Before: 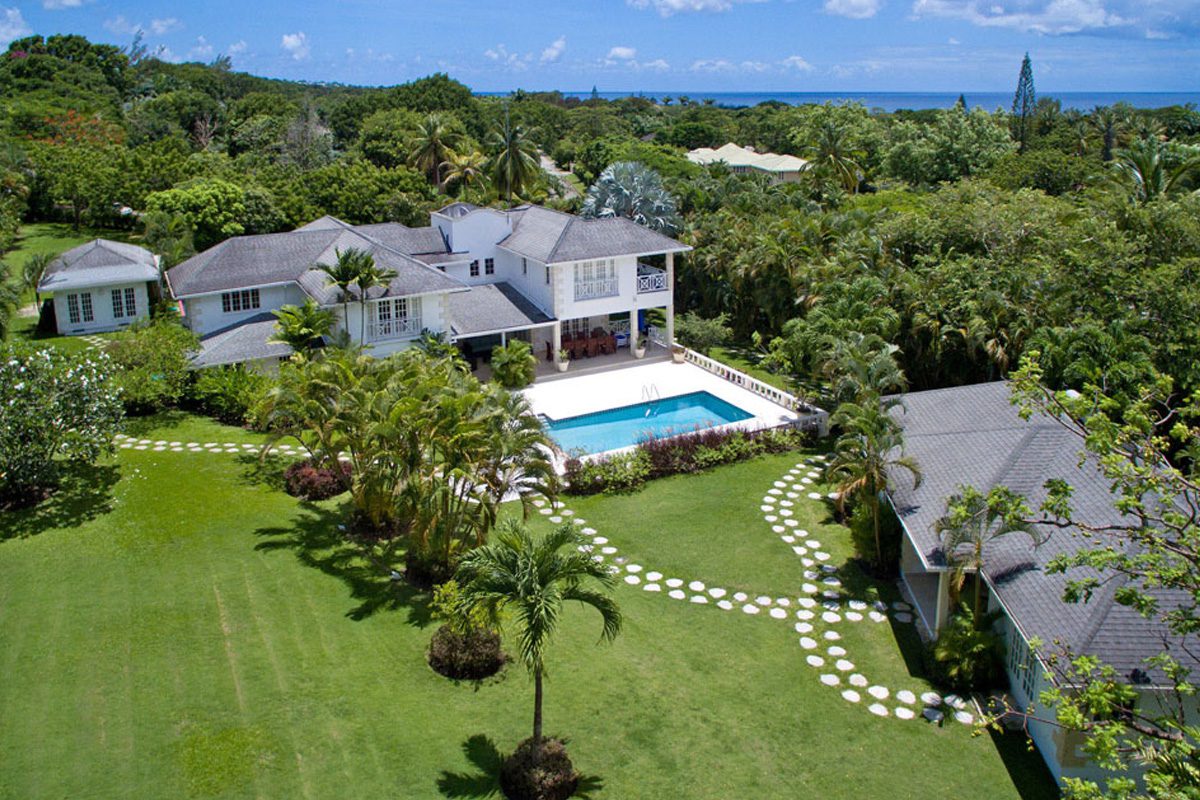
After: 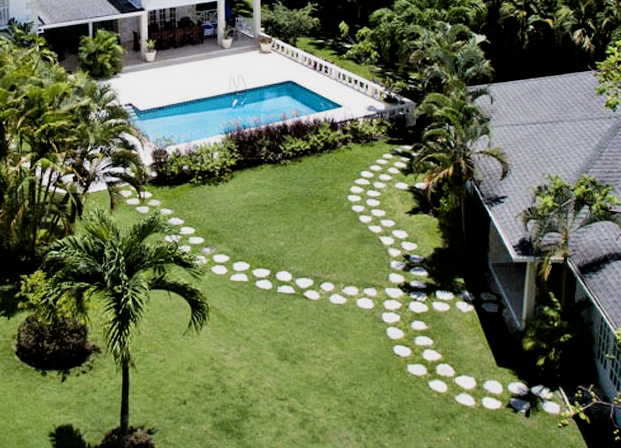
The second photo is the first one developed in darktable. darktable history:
crop: left 34.479%, top 38.822%, right 13.718%, bottom 5.172%
filmic rgb: black relative exposure -5 EV, white relative exposure 3.5 EV, hardness 3.19, contrast 1.4, highlights saturation mix -50%
